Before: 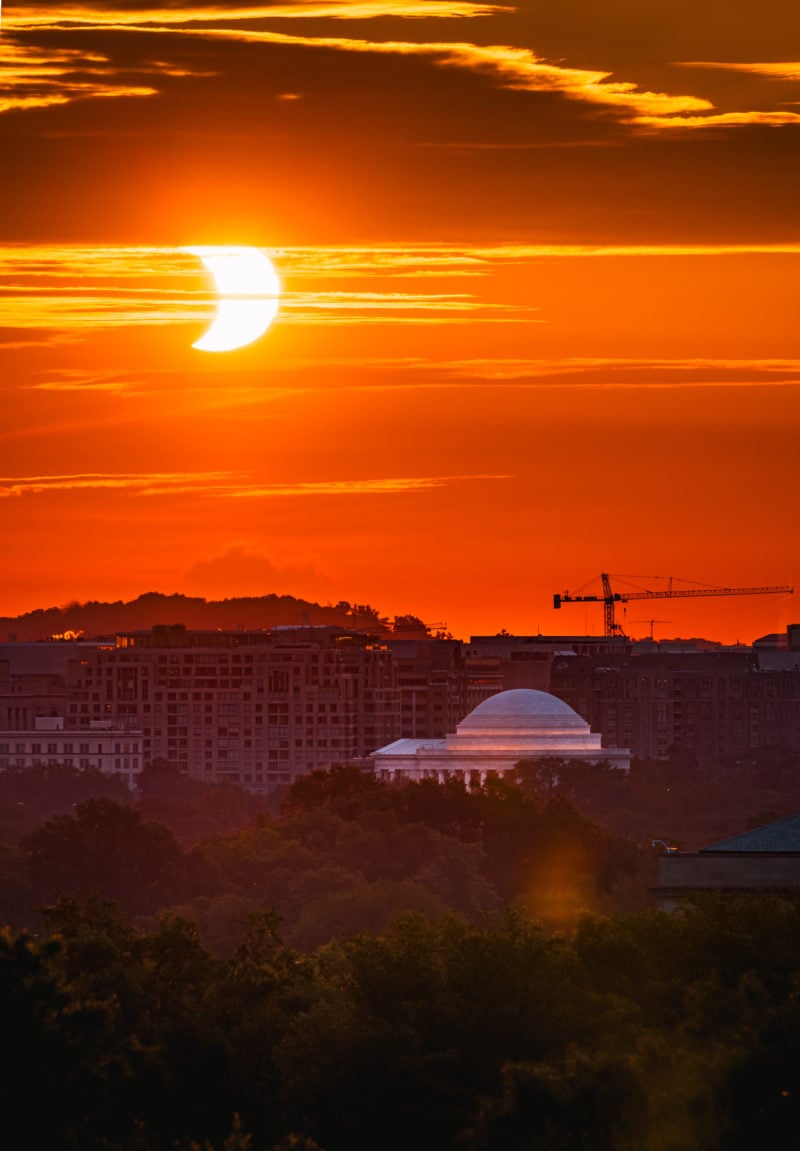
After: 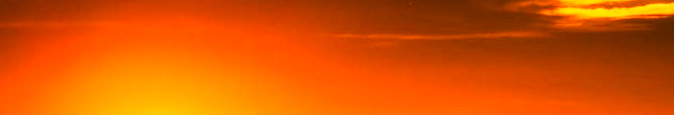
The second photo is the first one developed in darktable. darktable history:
velvia: strength 29%
tone curve: curves: ch0 [(0, 0) (0.004, 0) (0.133, 0.071) (0.325, 0.456) (0.832, 0.957) (1, 1)], color space Lab, linked channels, preserve colors none
crop and rotate: left 9.644%, top 9.491%, right 6.021%, bottom 80.509%
